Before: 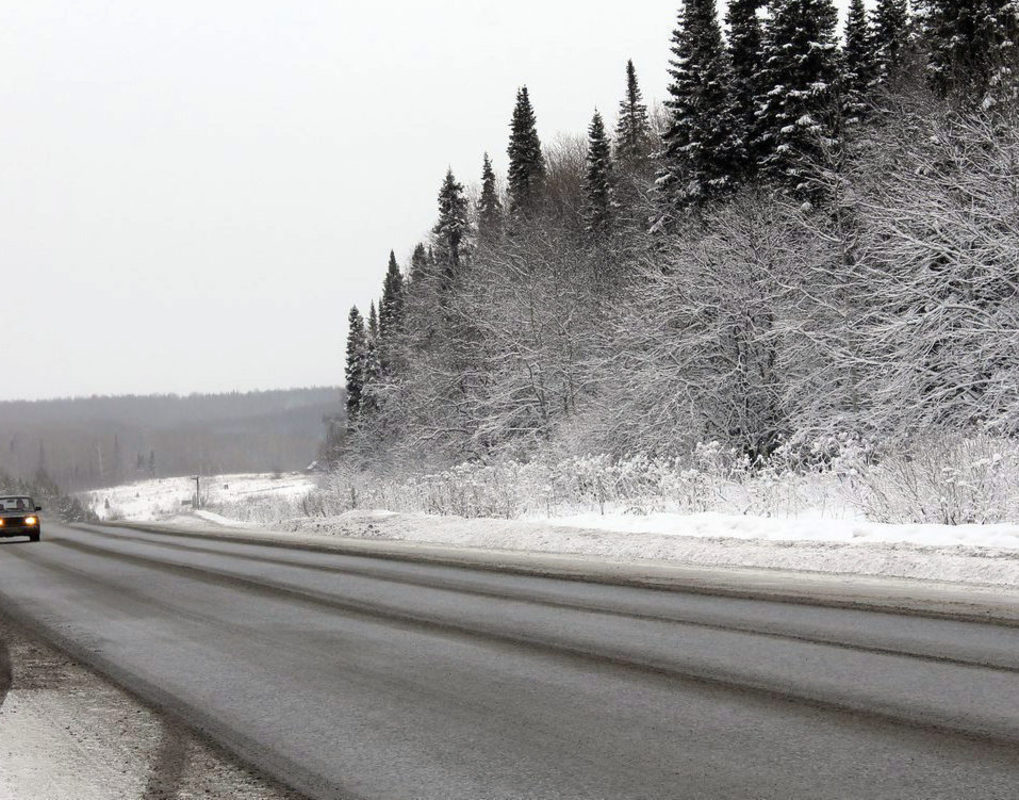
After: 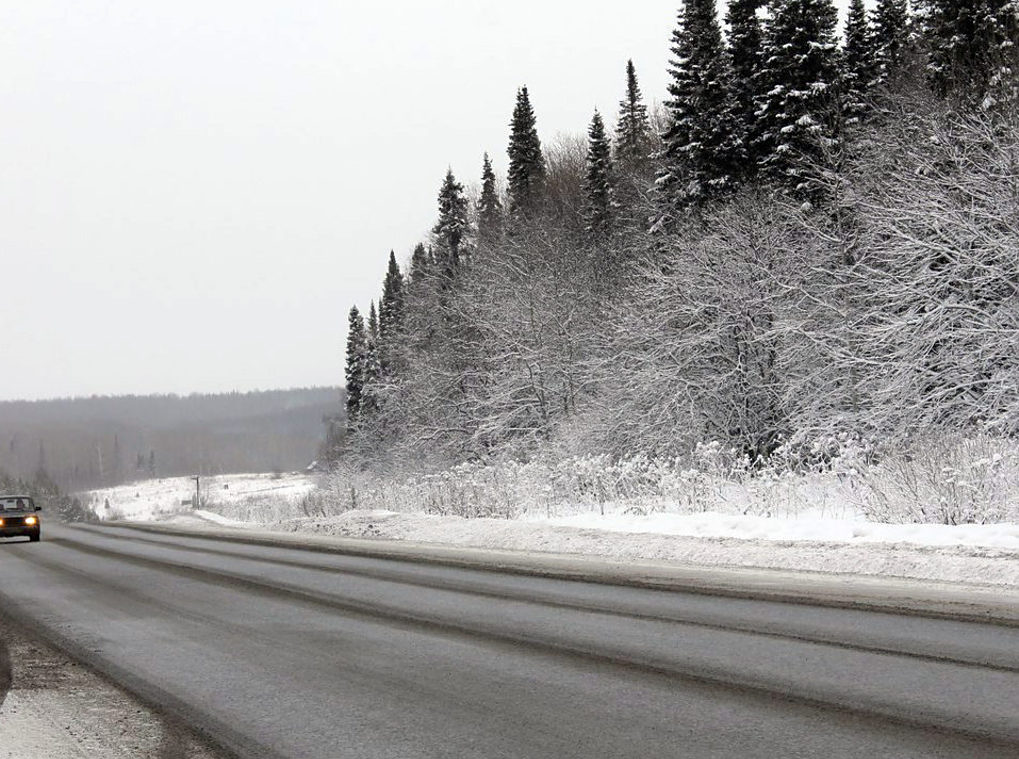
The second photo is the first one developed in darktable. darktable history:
crop and rotate: top 0%, bottom 5.097%
sharpen: amount 0.2
